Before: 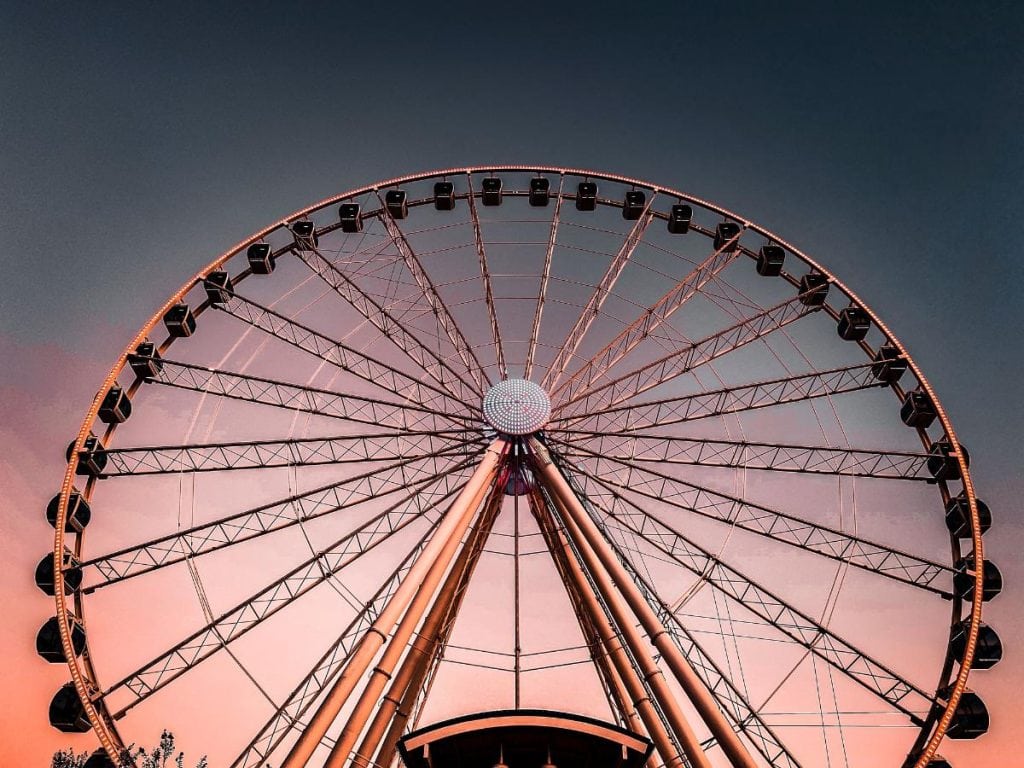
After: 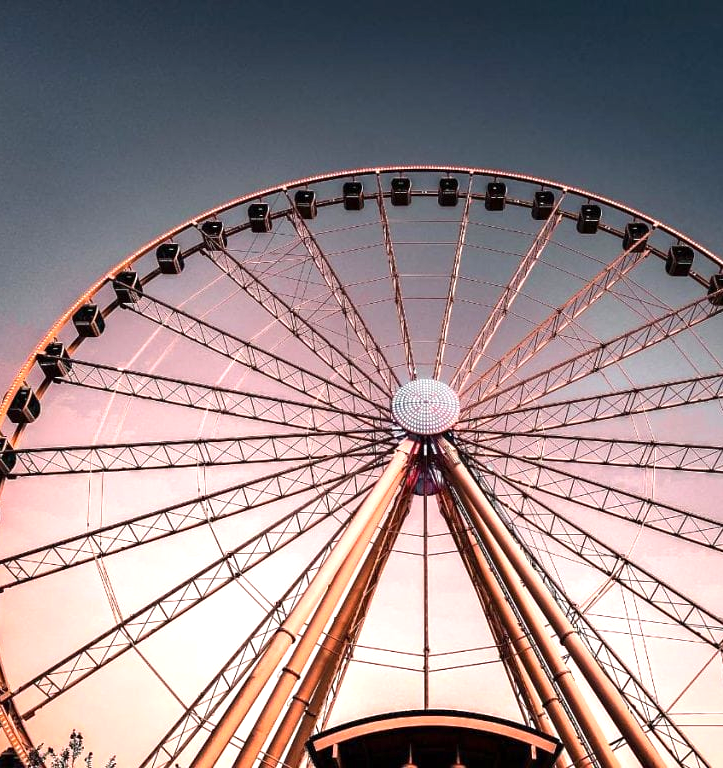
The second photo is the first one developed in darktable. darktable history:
crop and rotate: left 8.968%, right 20.368%
exposure: exposure 0.747 EV, compensate exposure bias true, compensate highlight preservation false
